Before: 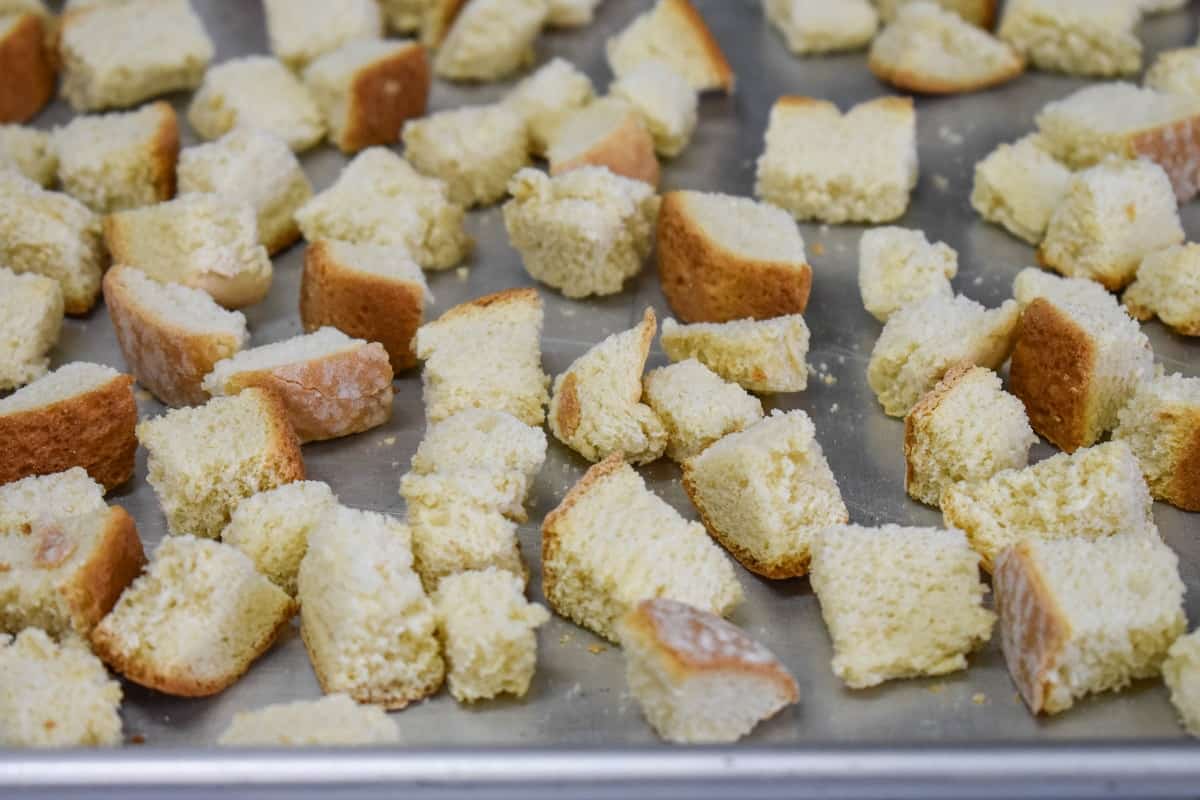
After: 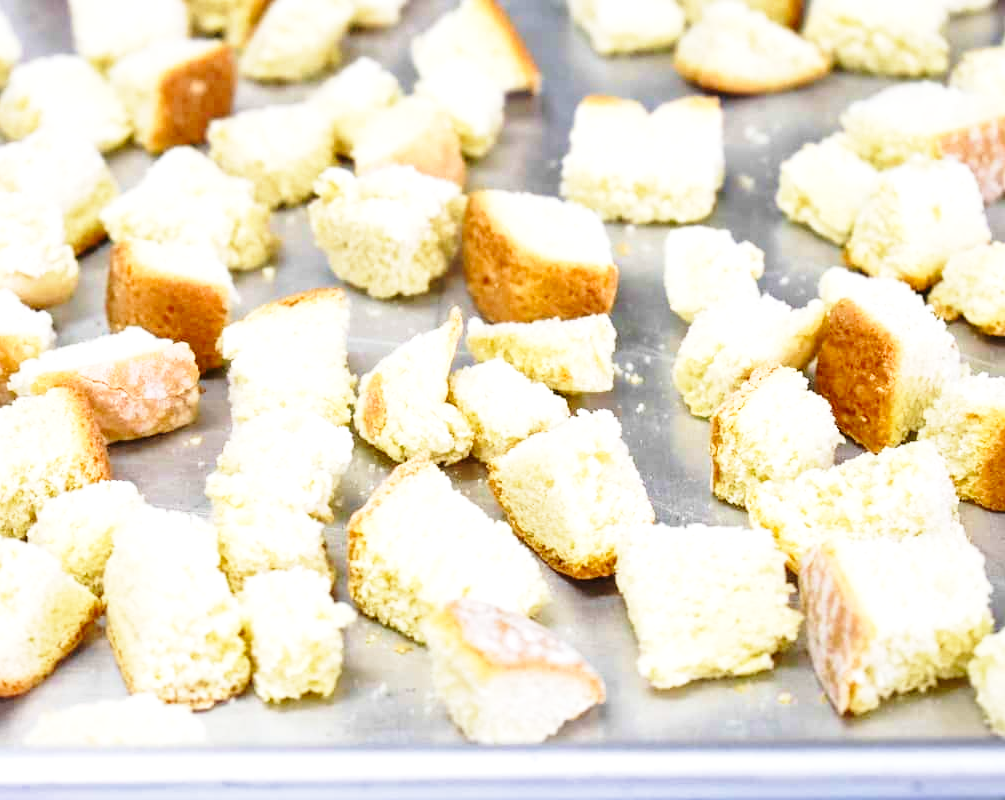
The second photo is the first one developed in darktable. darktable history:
crop: left 16.169%
exposure: exposure 0.998 EV, compensate highlight preservation false
velvia: on, module defaults
base curve: curves: ch0 [(0, 0) (0.028, 0.03) (0.121, 0.232) (0.46, 0.748) (0.859, 0.968) (1, 1)], preserve colors none
